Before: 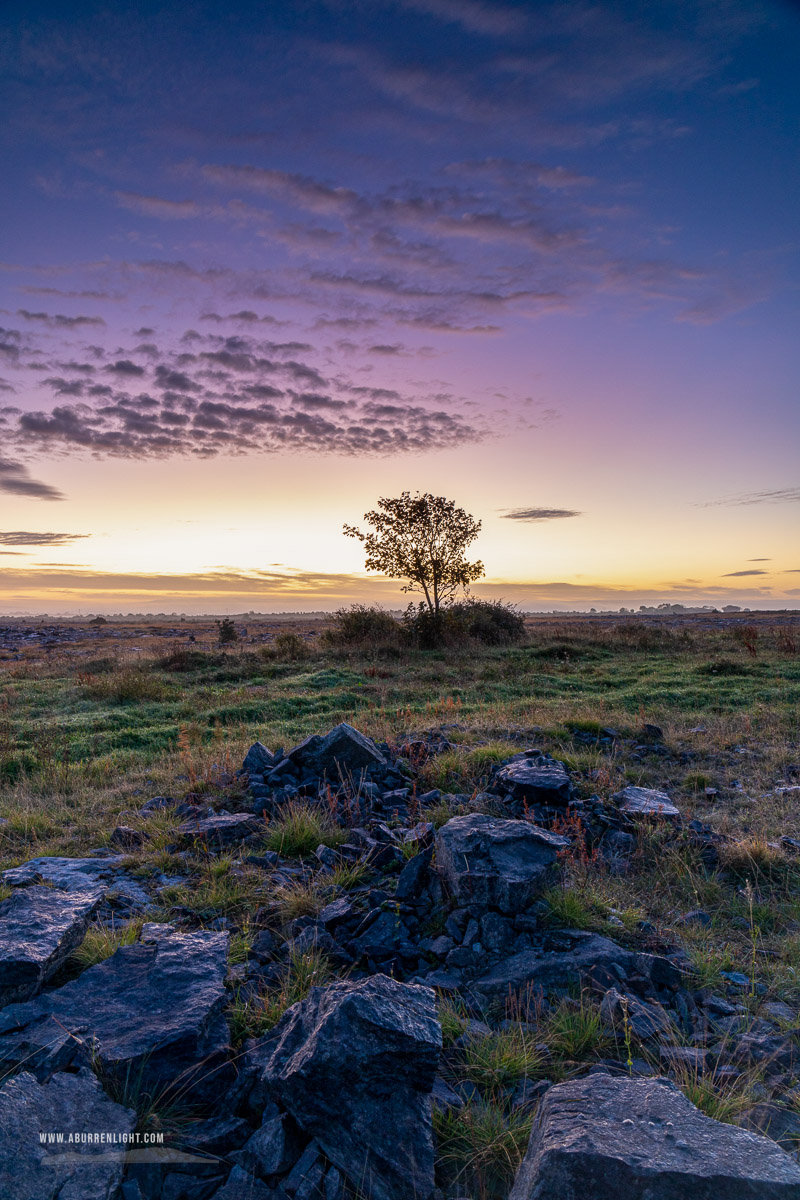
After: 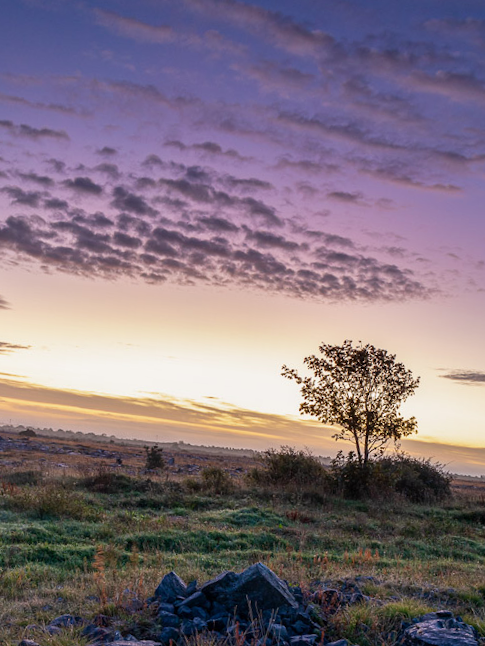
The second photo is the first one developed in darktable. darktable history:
crop and rotate: angle -6.62°, left 1.975%, top 6.638%, right 27.2%, bottom 30.539%
